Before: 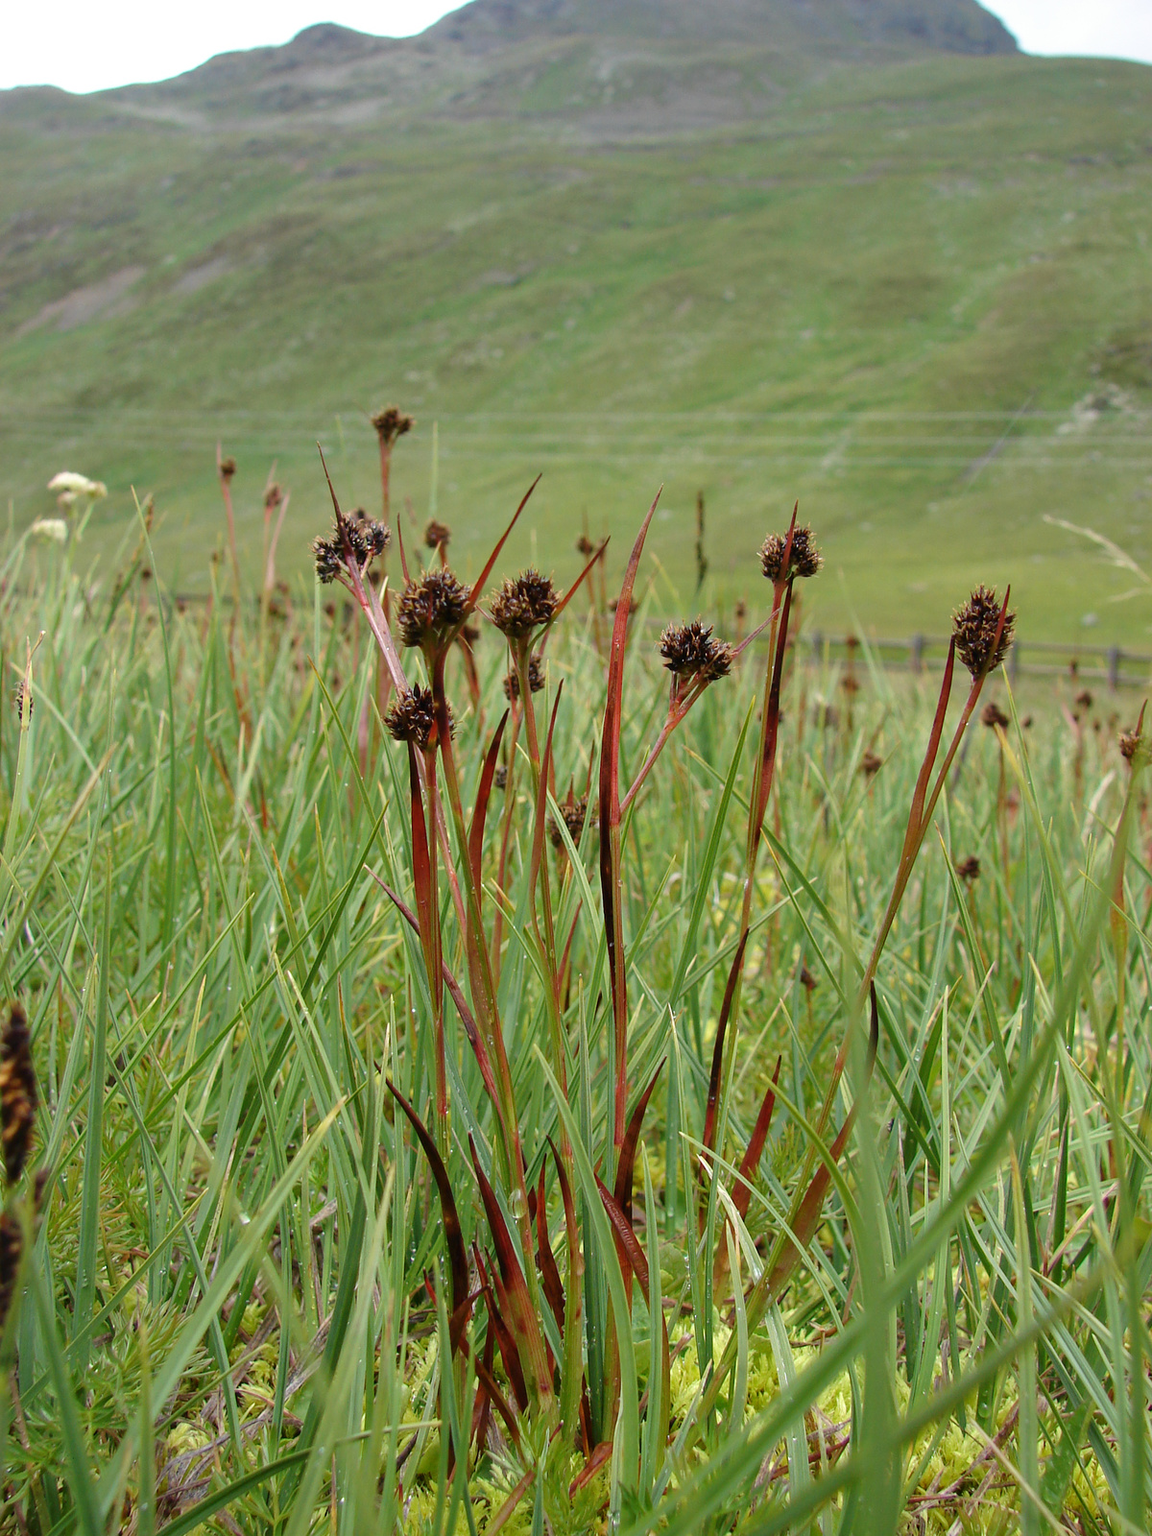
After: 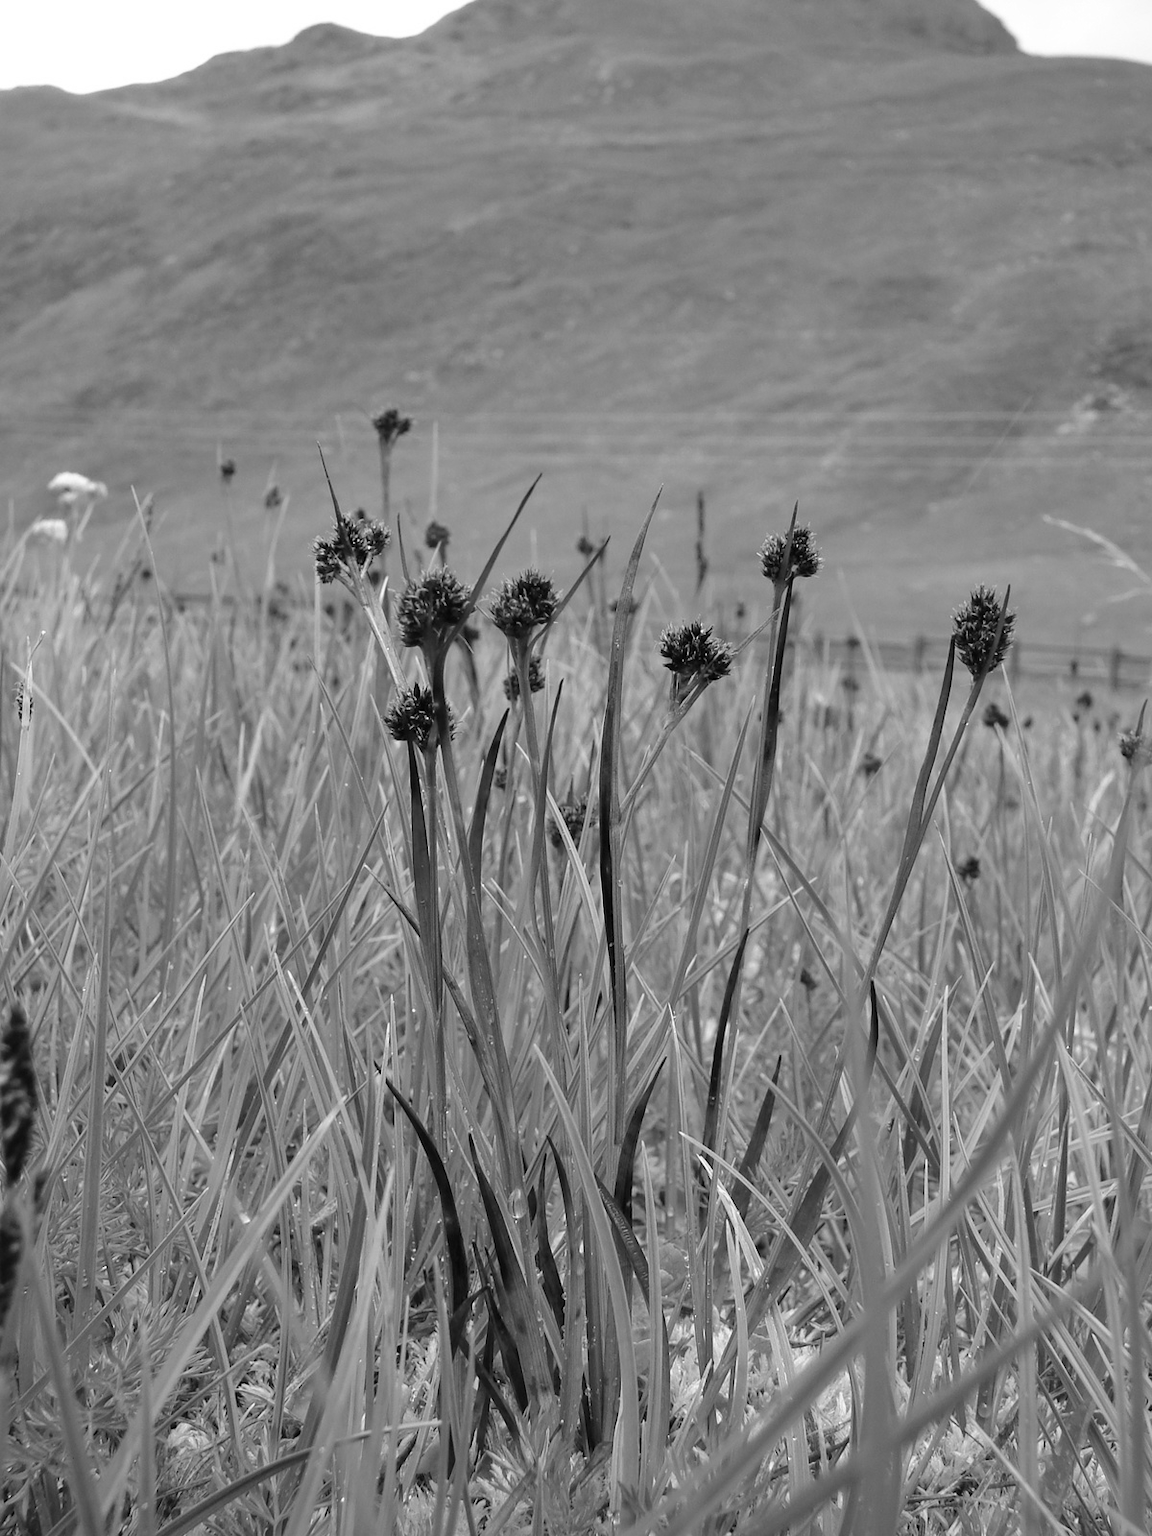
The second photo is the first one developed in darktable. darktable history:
color balance rgb: perceptual saturation grading › global saturation 20%, global vibrance 20%
monochrome: on, module defaults
